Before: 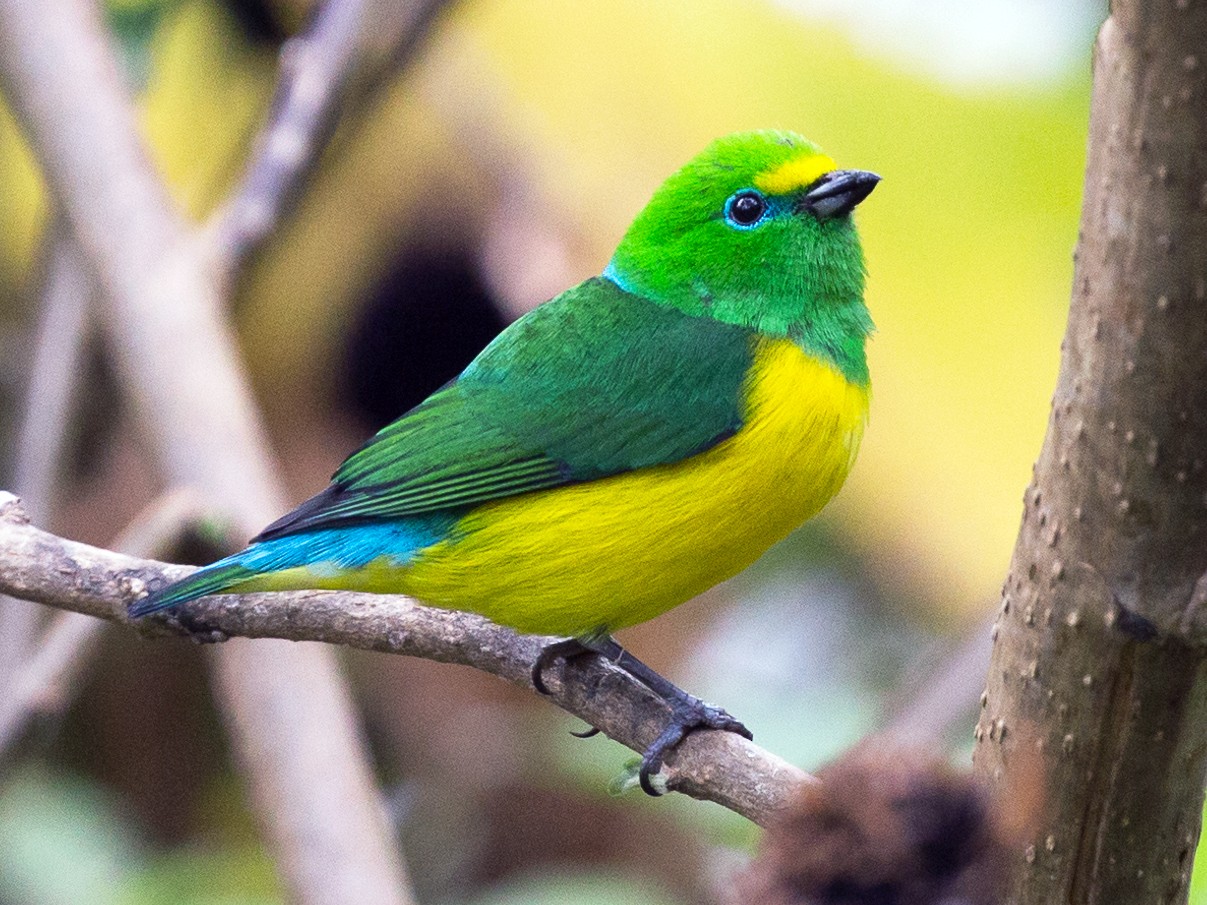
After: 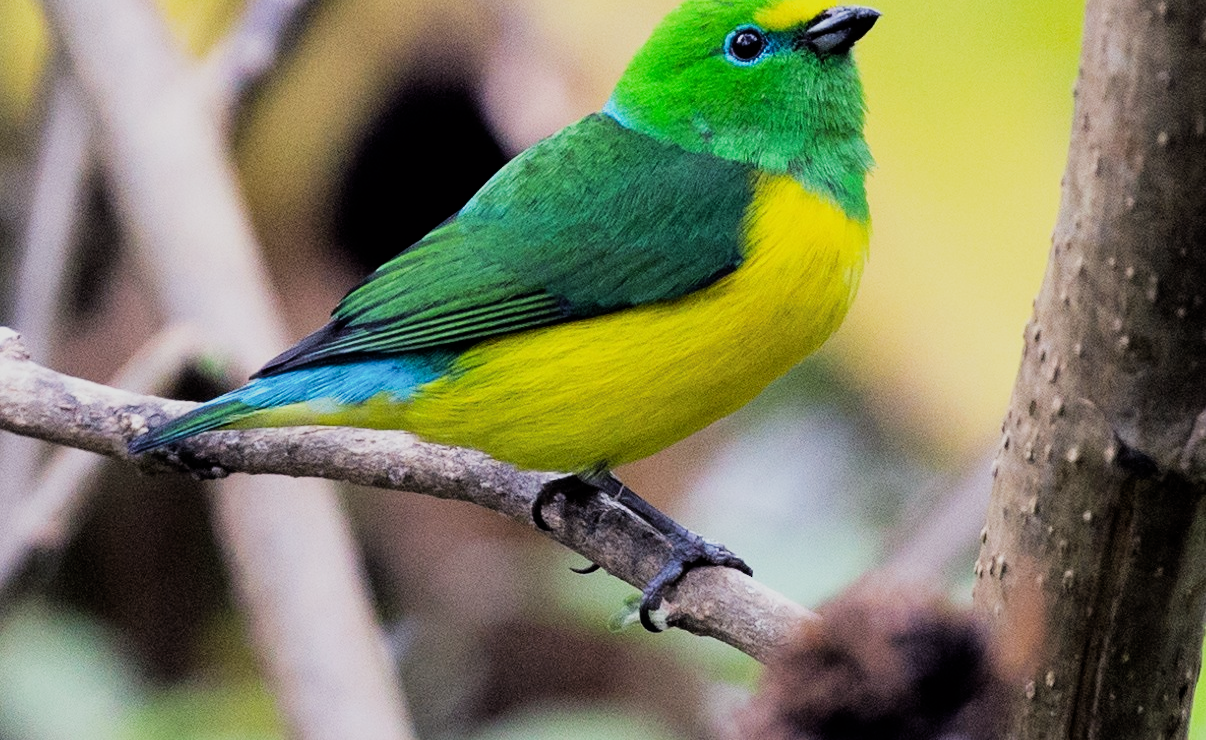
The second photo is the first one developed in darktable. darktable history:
filmic rgb: black relative exposure -5.03 EV, white relative exposure 3.97 EV, threshold 3.06 EV, hardness 2.9, contrast 1.191, highlights saturation mix -30.22%, enable highlight reconstruction true
crop and rotate: top 18.179%
